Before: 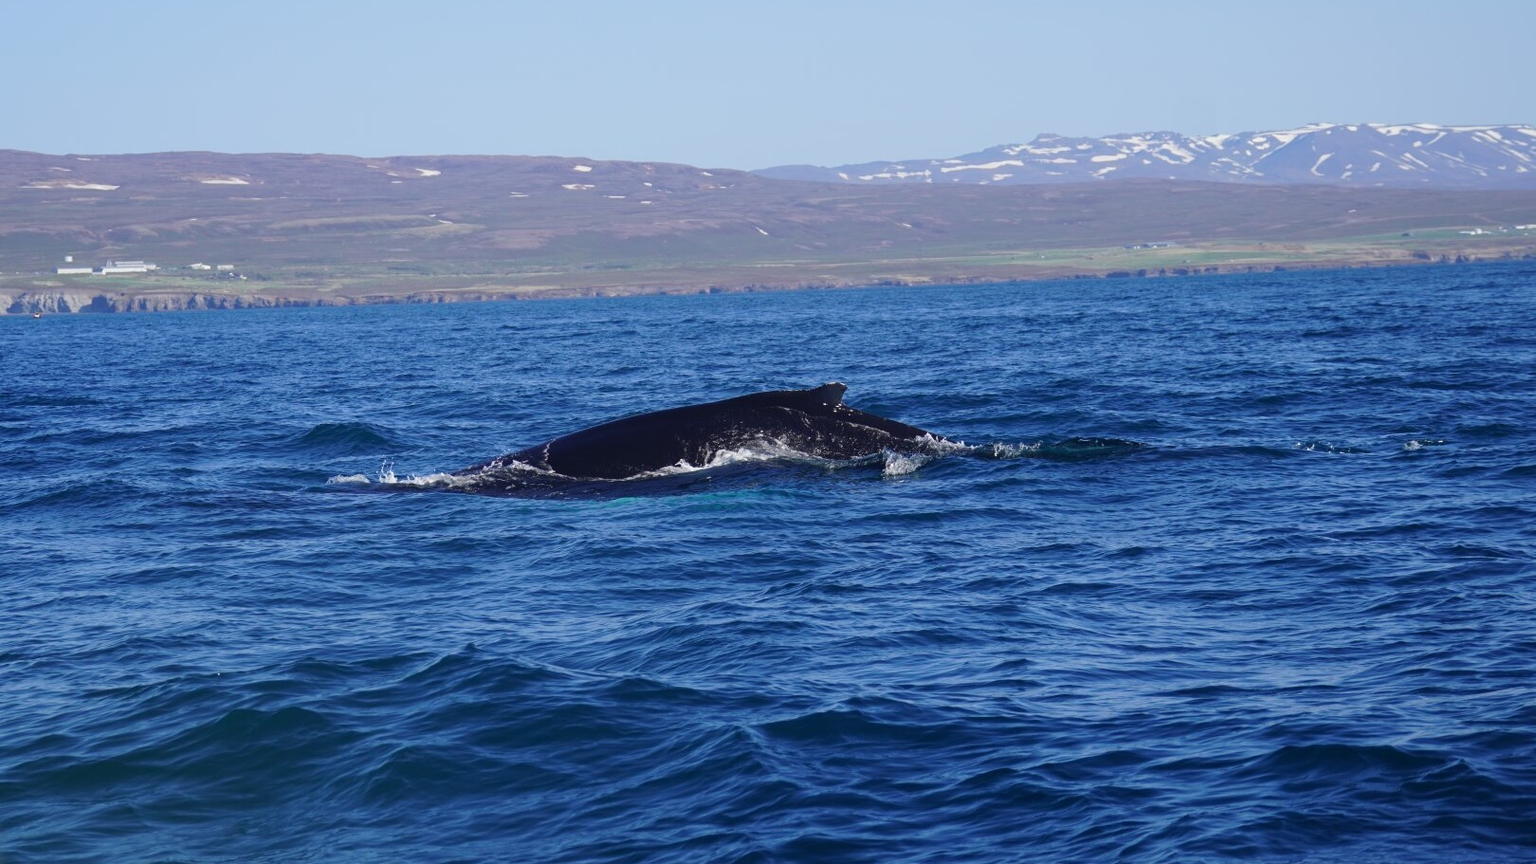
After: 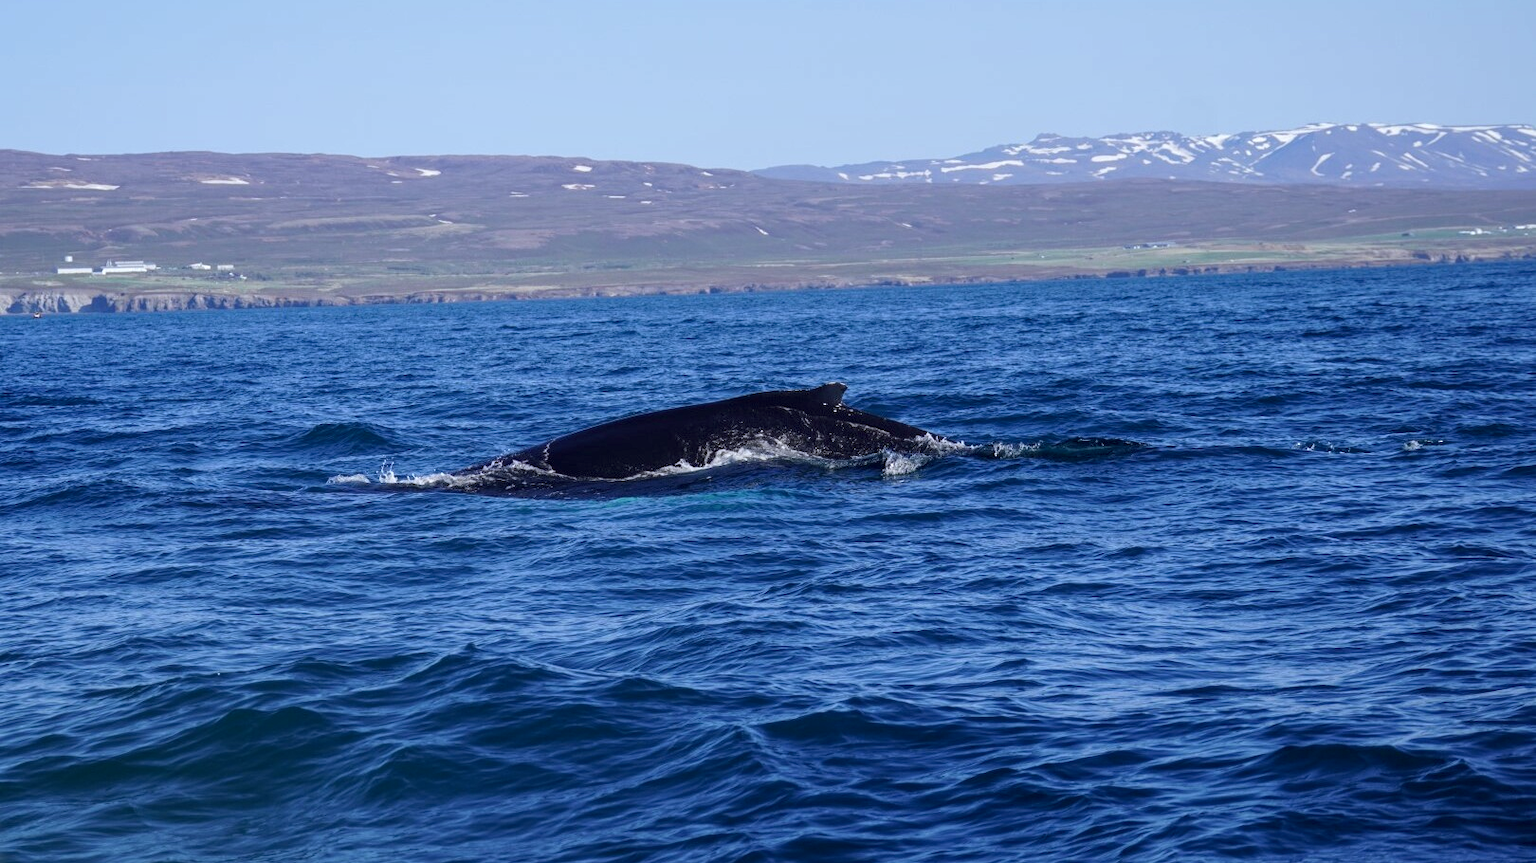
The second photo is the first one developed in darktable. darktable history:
white balance: red 0.976, blue 1.04
sharpen: radius 2.883, amount 0.868, threshold 47.523
local contrast: highlights 55%, shadows 52%, detail 130%, midtone range 0.452
